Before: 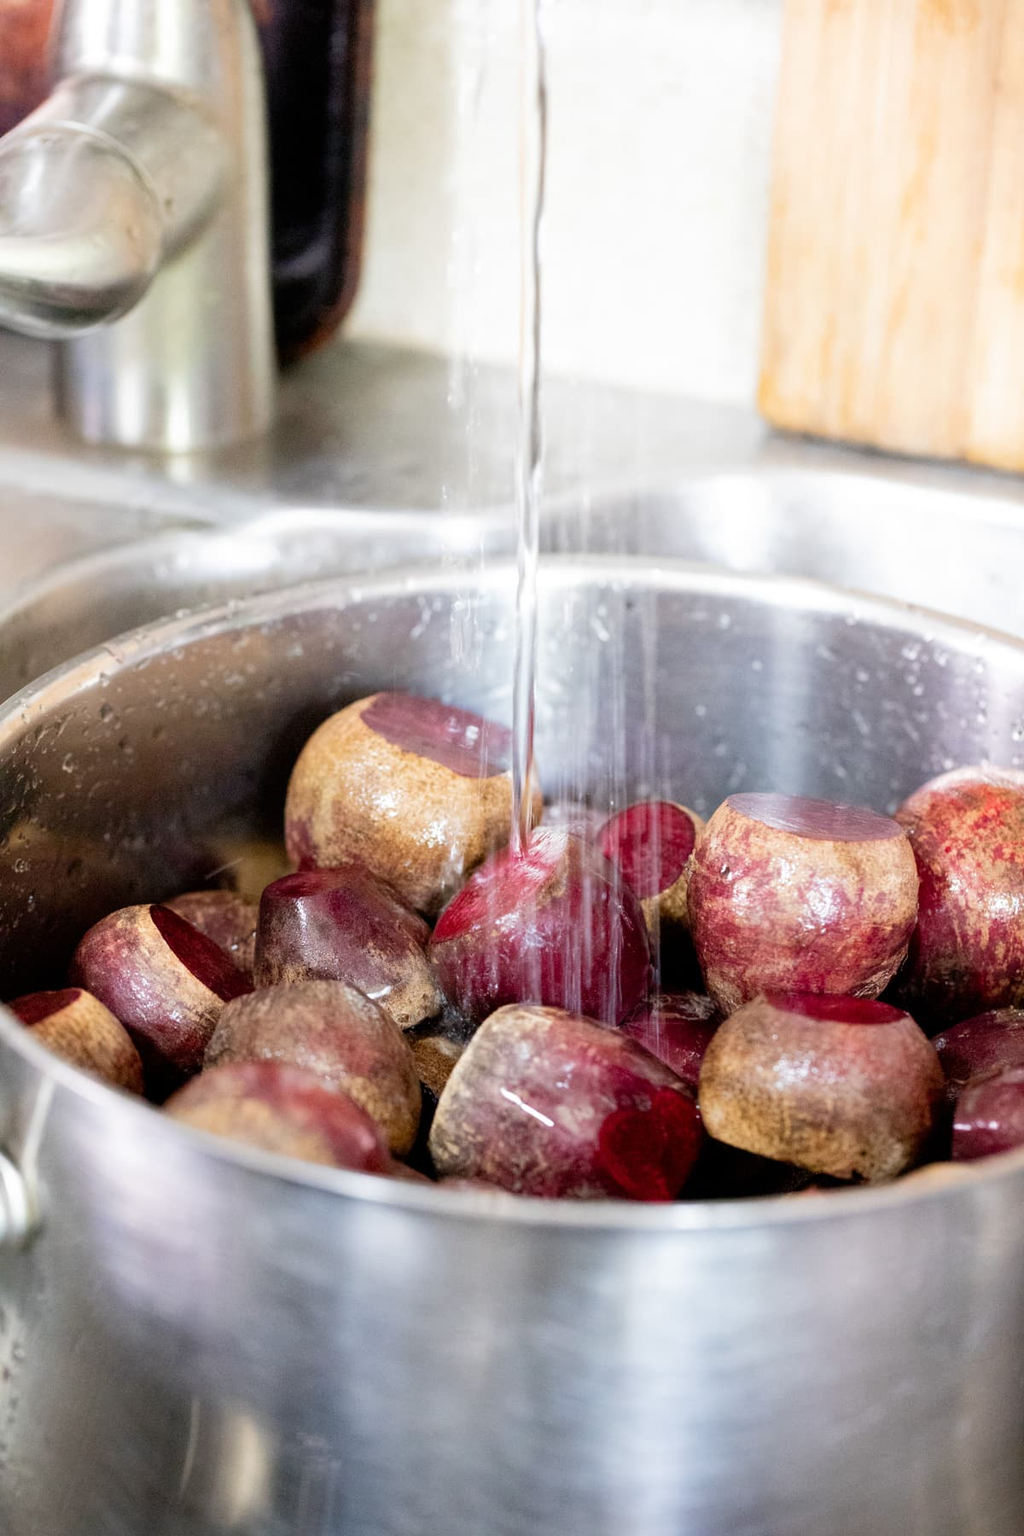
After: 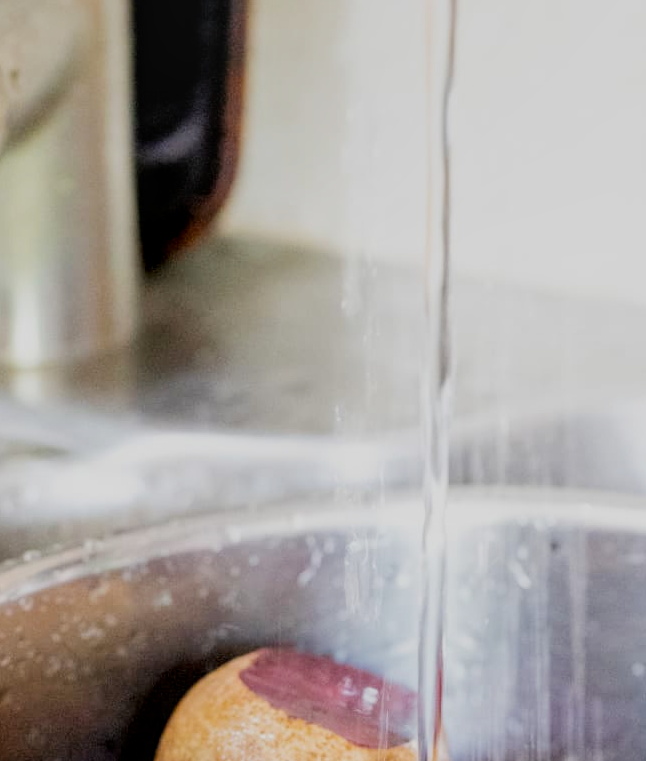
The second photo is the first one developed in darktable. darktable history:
color balance: output saturation 120%
local contrast: on, module defaults
filmic rgb: black relative exposure -16 EV, white relative exposure 6.12 EV, hardness 5.22
crop: left 15.306%, top 9.065%, right 30.789%, bottom 48.638%
